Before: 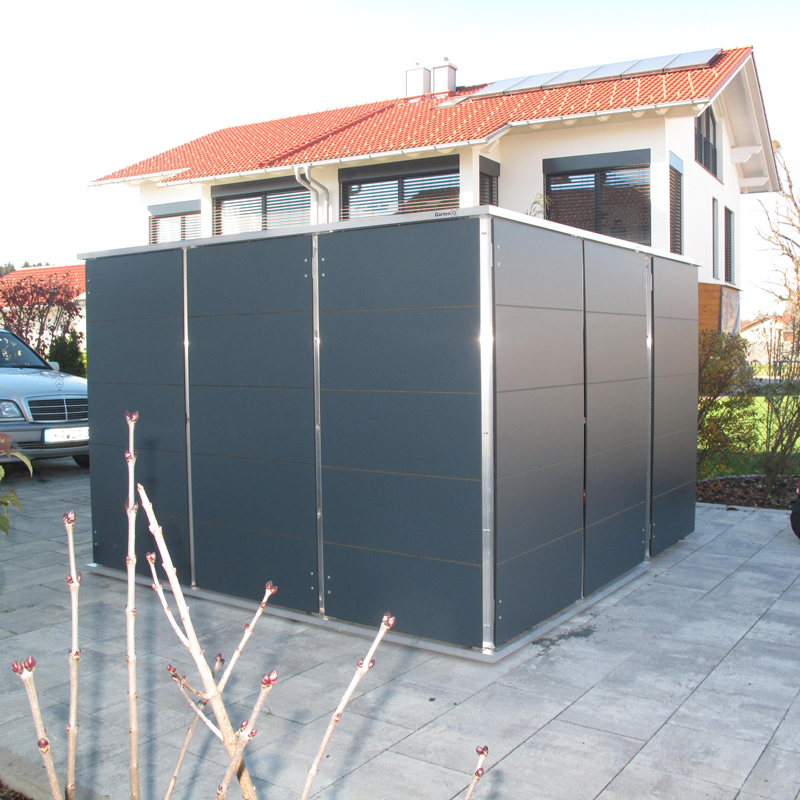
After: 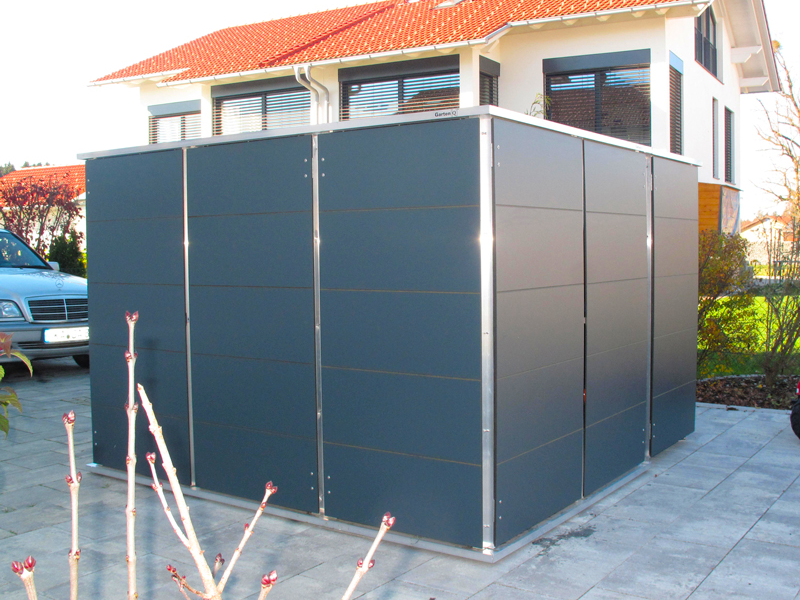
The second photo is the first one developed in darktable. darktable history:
rgb curve: curves: ch0 [(0, 0) (0.136, 0.078) (0.262, 0.245) (0.414, 0.42) (1, 1)], compensate middle gray true, preserve colors basic power
crop and rotate: top 12.5%, bottom 12.5%
color balance rgb: linear chroma grading › global chroma 15%, perceptual saturation grading › global saturation 30%
